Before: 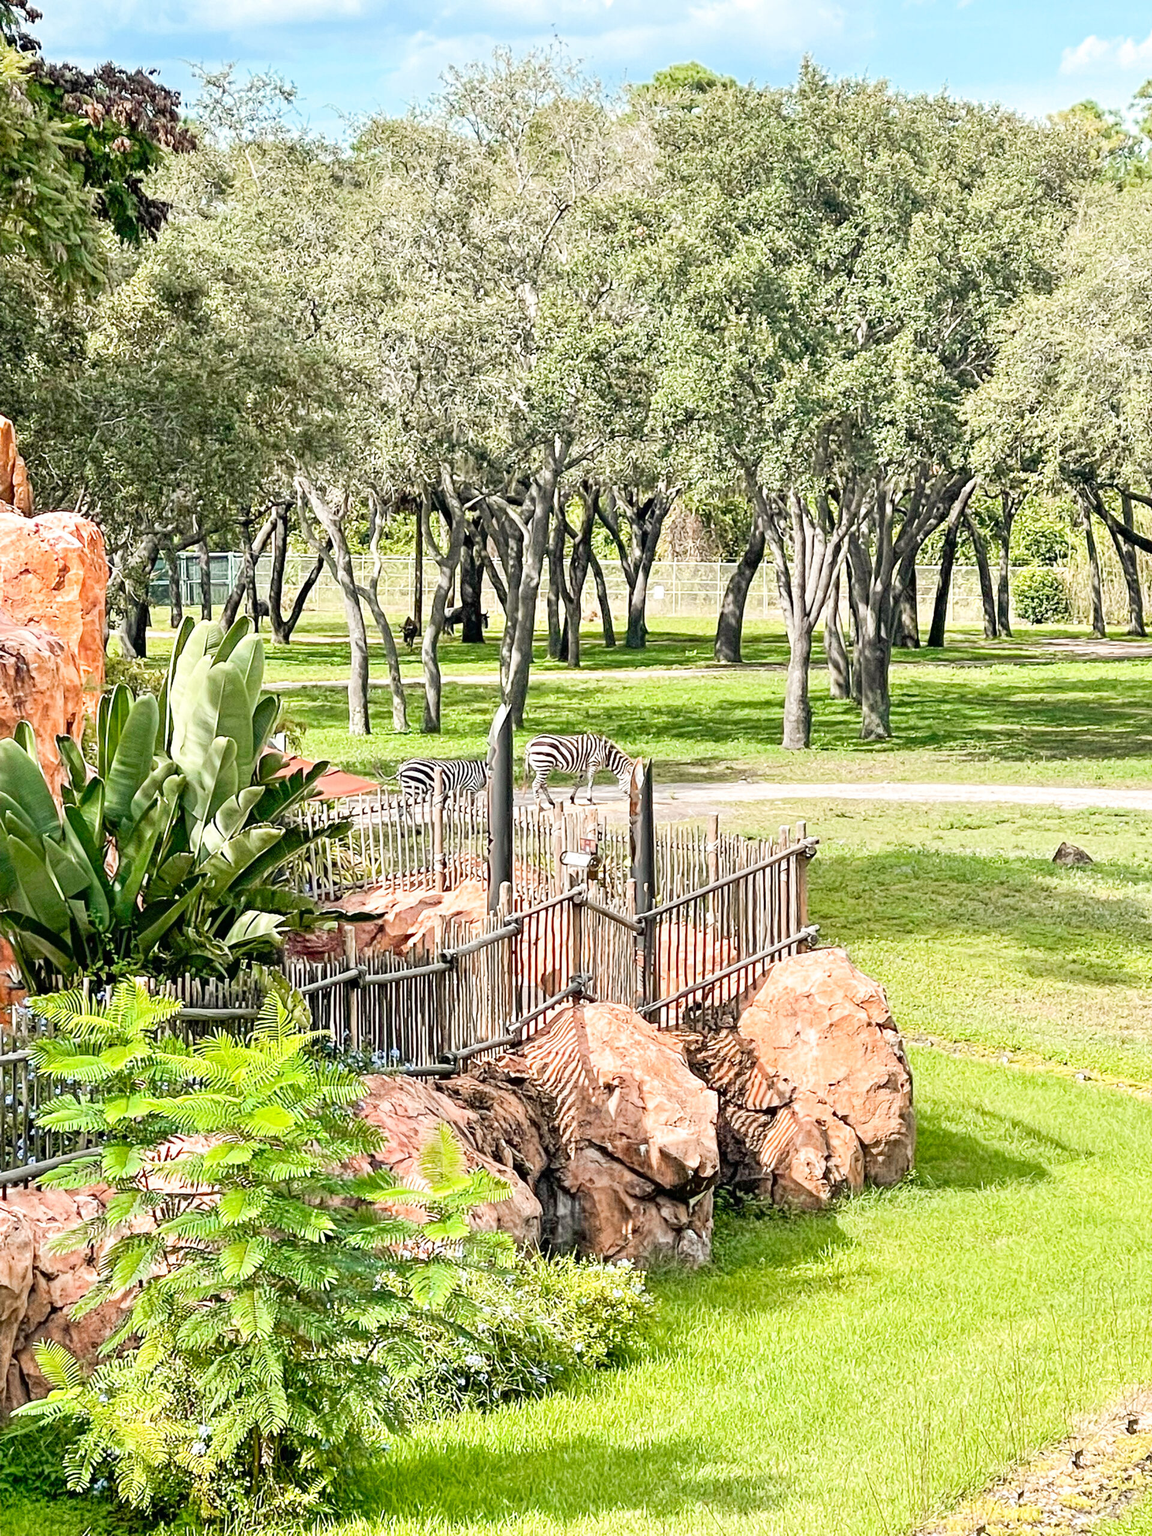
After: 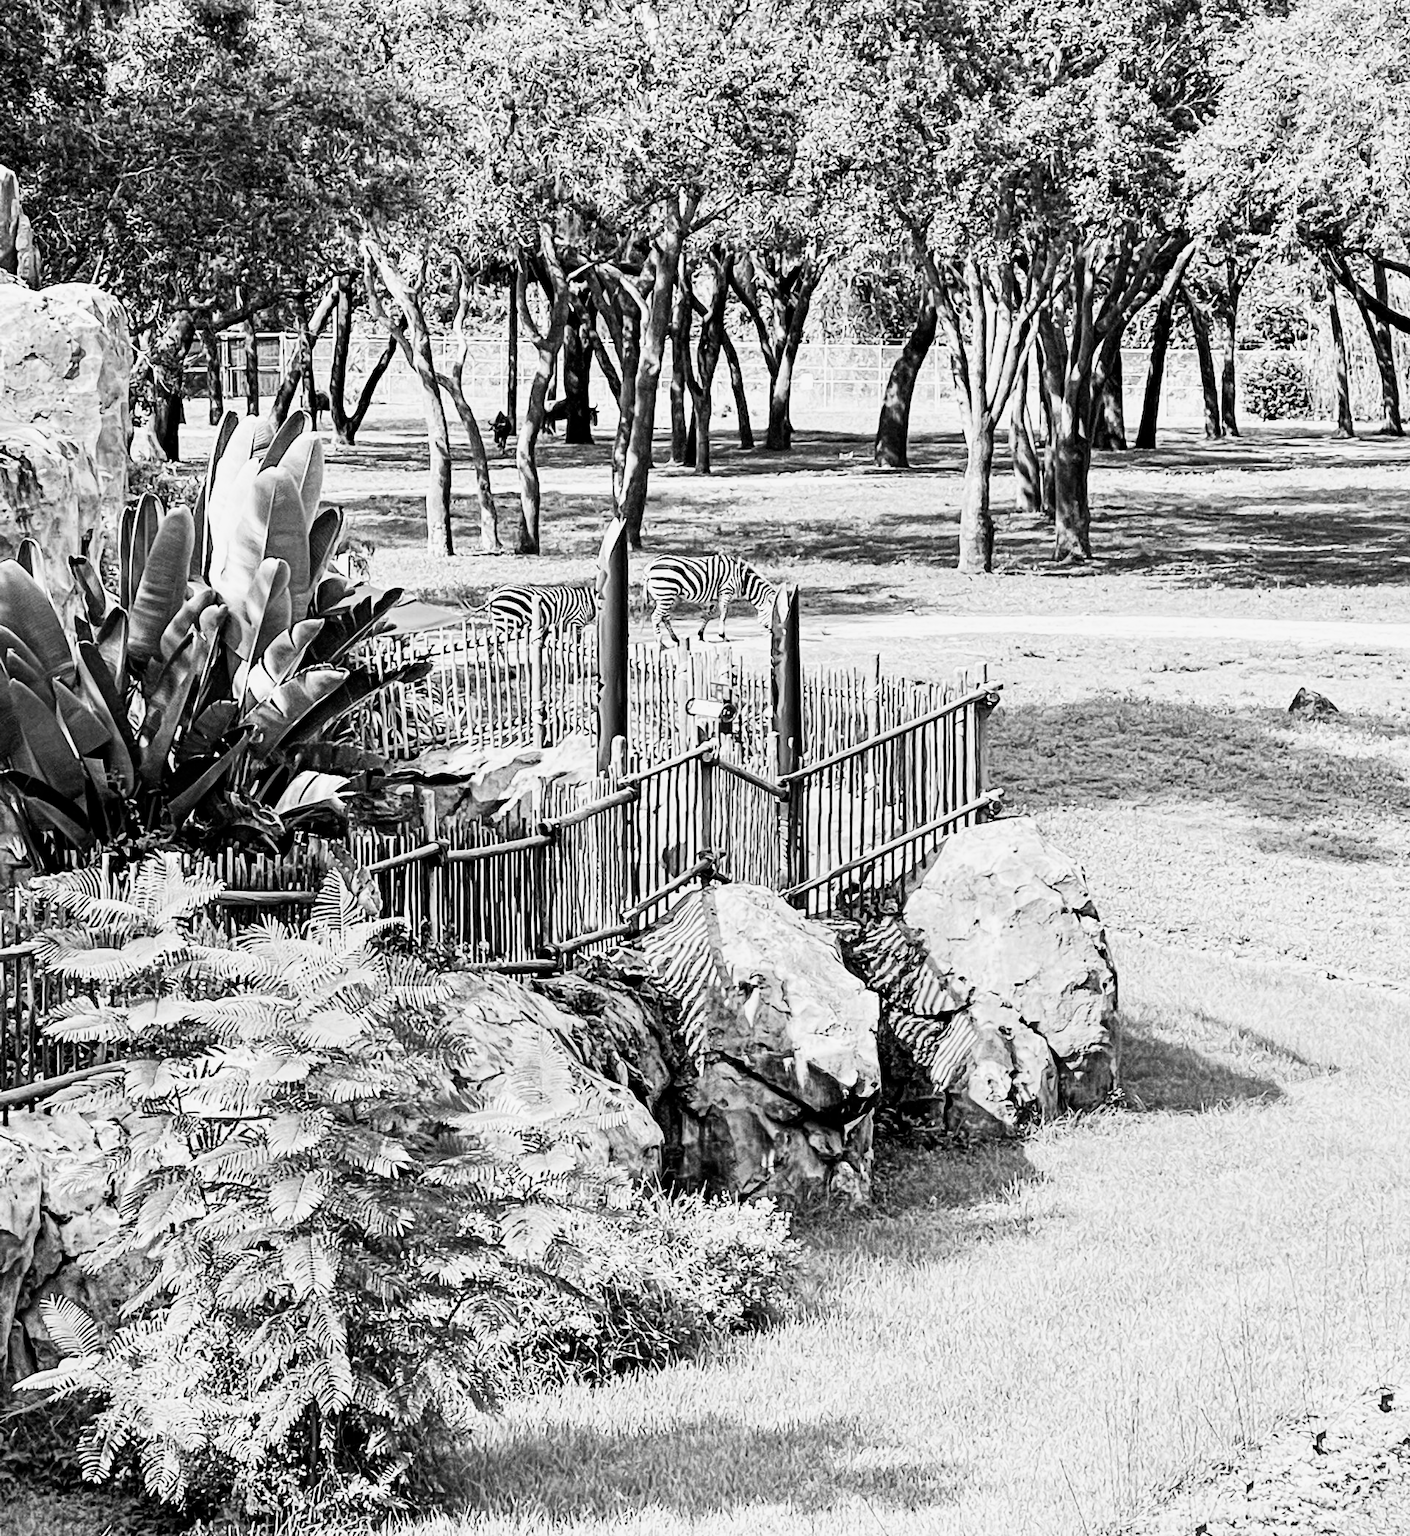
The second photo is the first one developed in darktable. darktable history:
crop and rotate: top 18.301%
base curve: curves: ch0 [(0, 0) (0.028, 0.03) (0.121, 0.232) (0.46, 0.748) (0.859, 0.968) (1, 1)], preserve colors none
contrast brightness saturation: contrast -0.026, brightness -0.575, saturation -0.996
